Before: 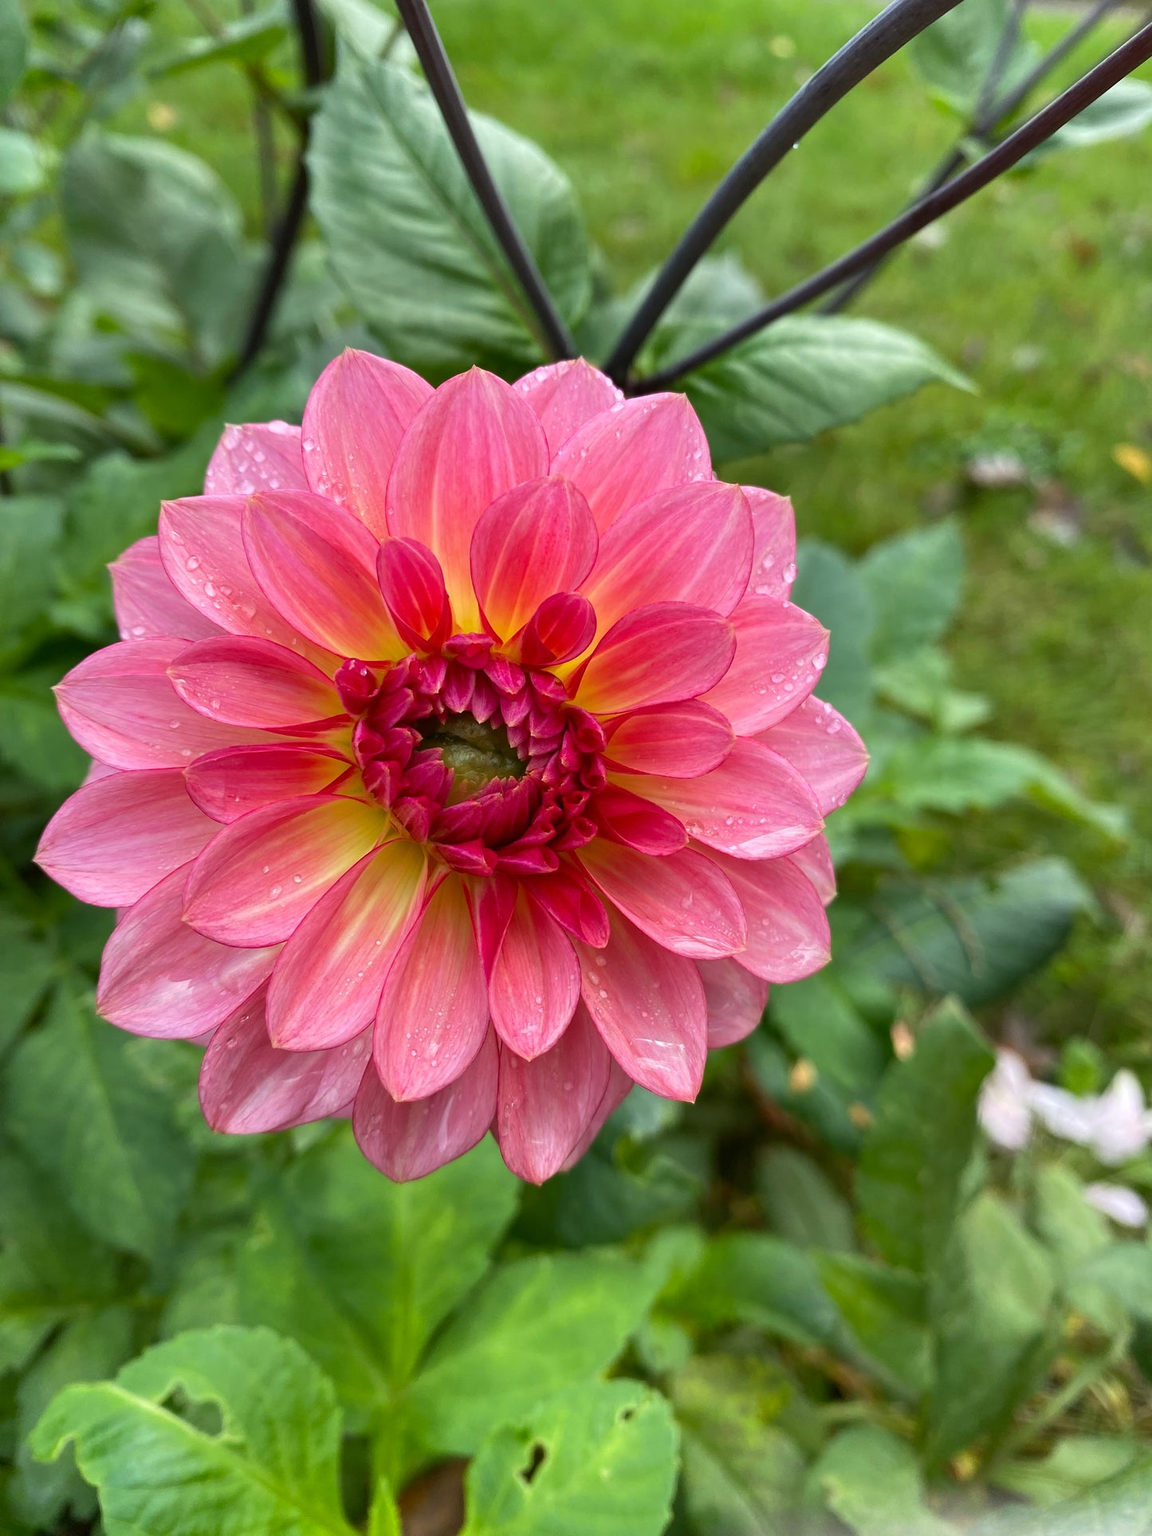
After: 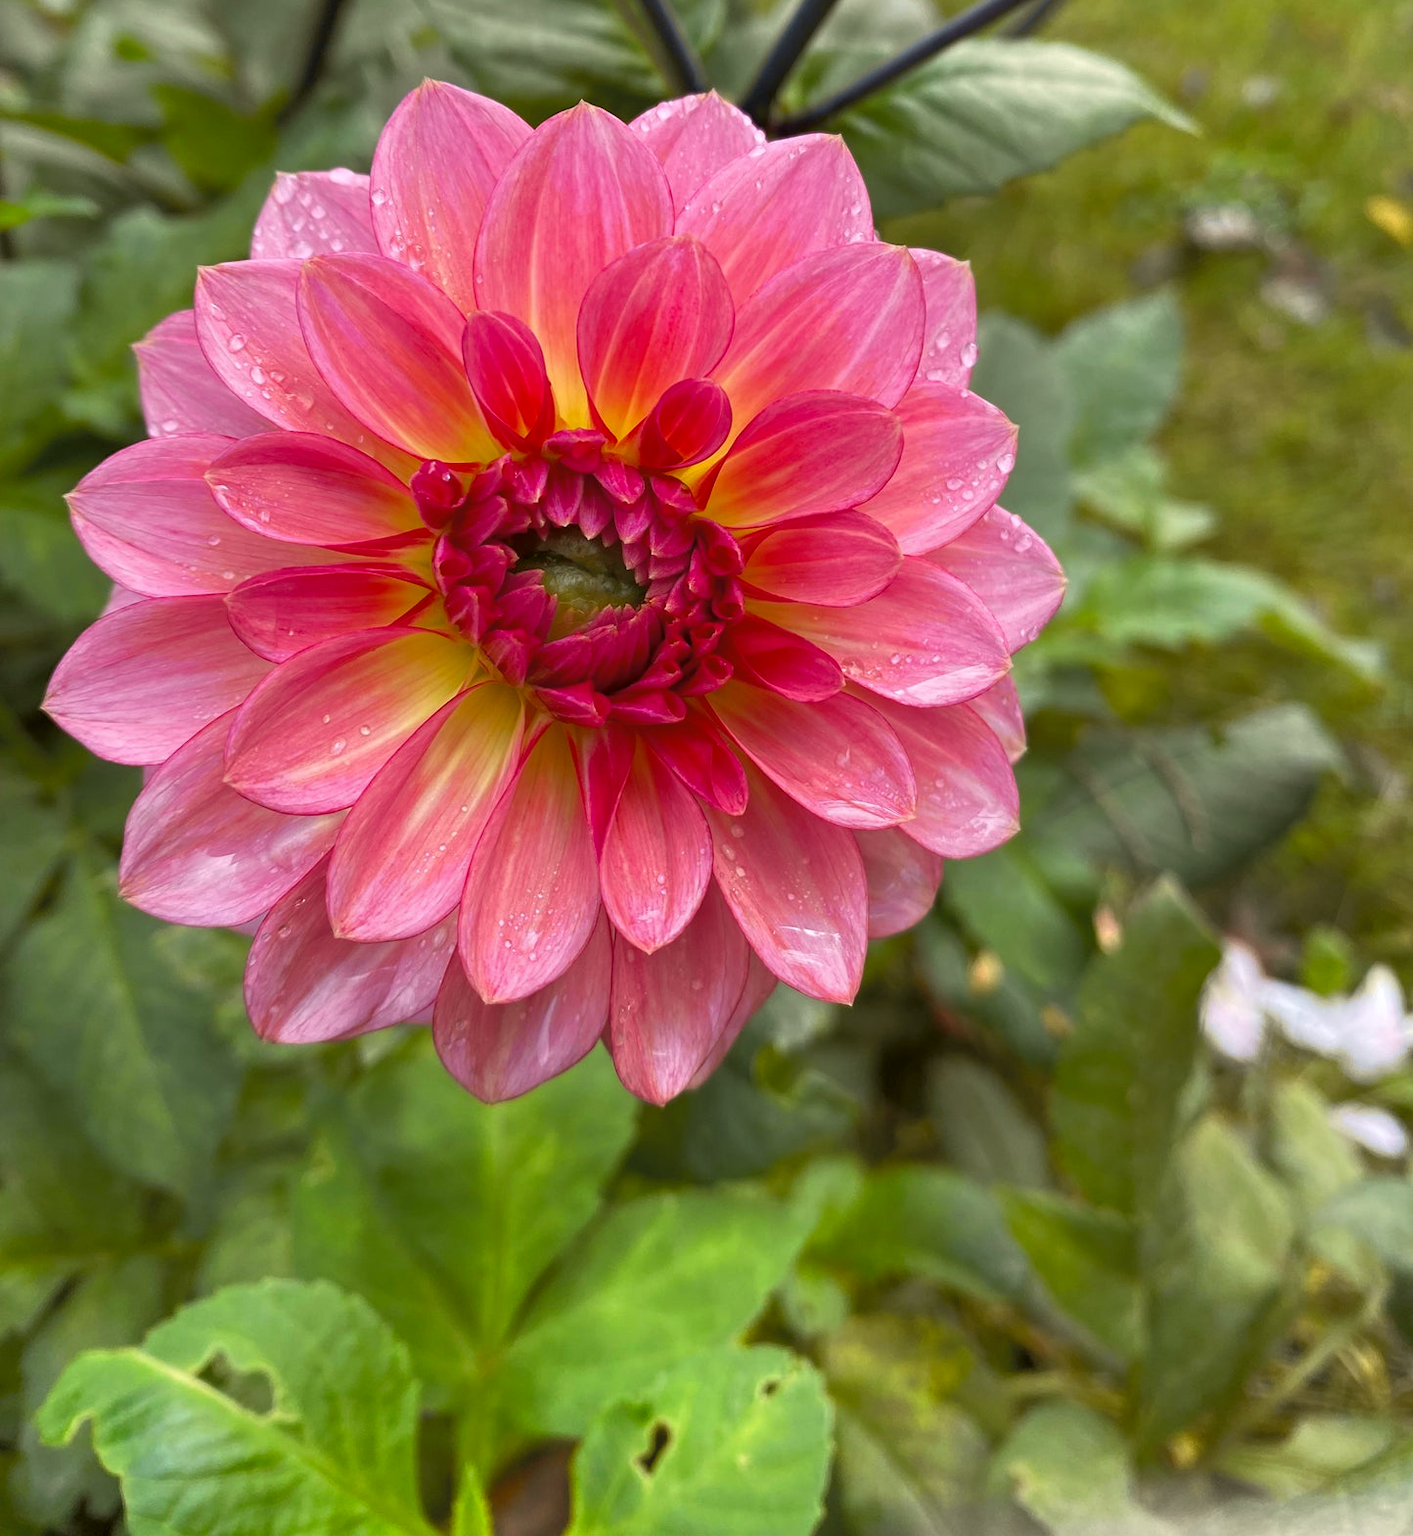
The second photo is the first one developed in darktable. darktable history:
crop and rotate: top 18.507%
tone curve: curves: ch0 [(0, 0) (0.15, 0.17) (0.452, 0.437) (0.611, 0.588) (0.751, 0.749) (1, 1)]; ch1 [(0, 0) (0.325, 0.327) (0.412, 0.45) (0.453, 0.484) (0.5, 0.501) (0.541, 0.55) (0.617, 0.612) (0.695, 0.697) (1, 1)]; ch2 [(0, 0) (0.386, 0.397) (0.452, 0.459) (0.505, 0.498) (0.524, 0.547) (0.574, 0.566) (0.633, 0.641) (1, 1)], color space Lab, independent channels, preserve colors none
